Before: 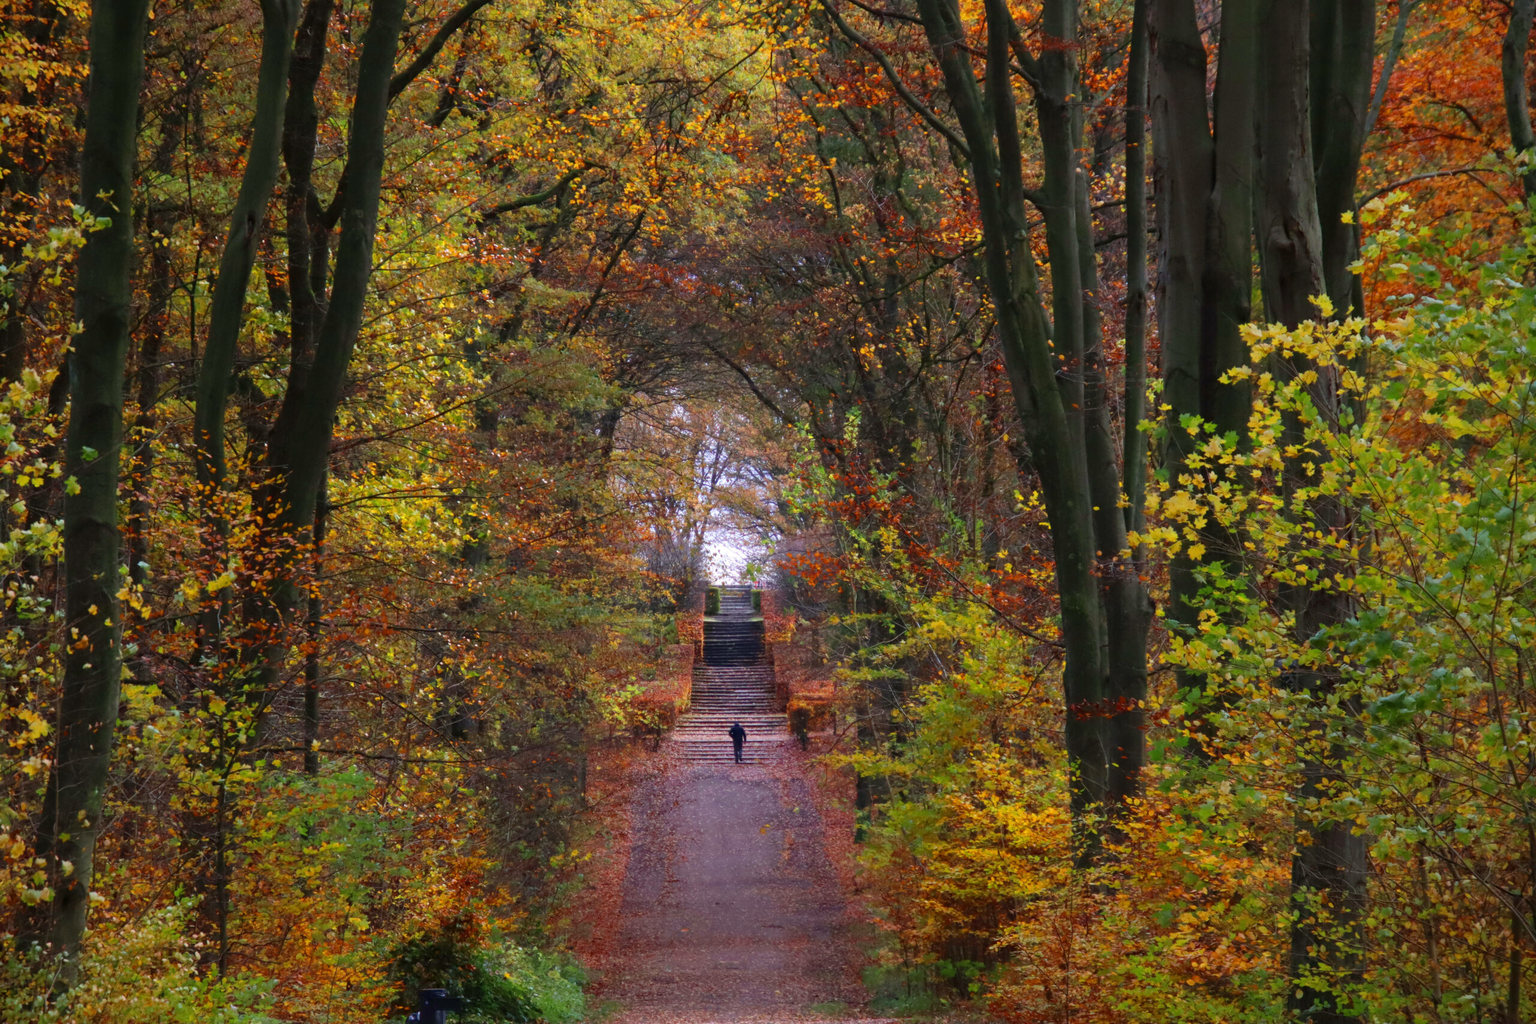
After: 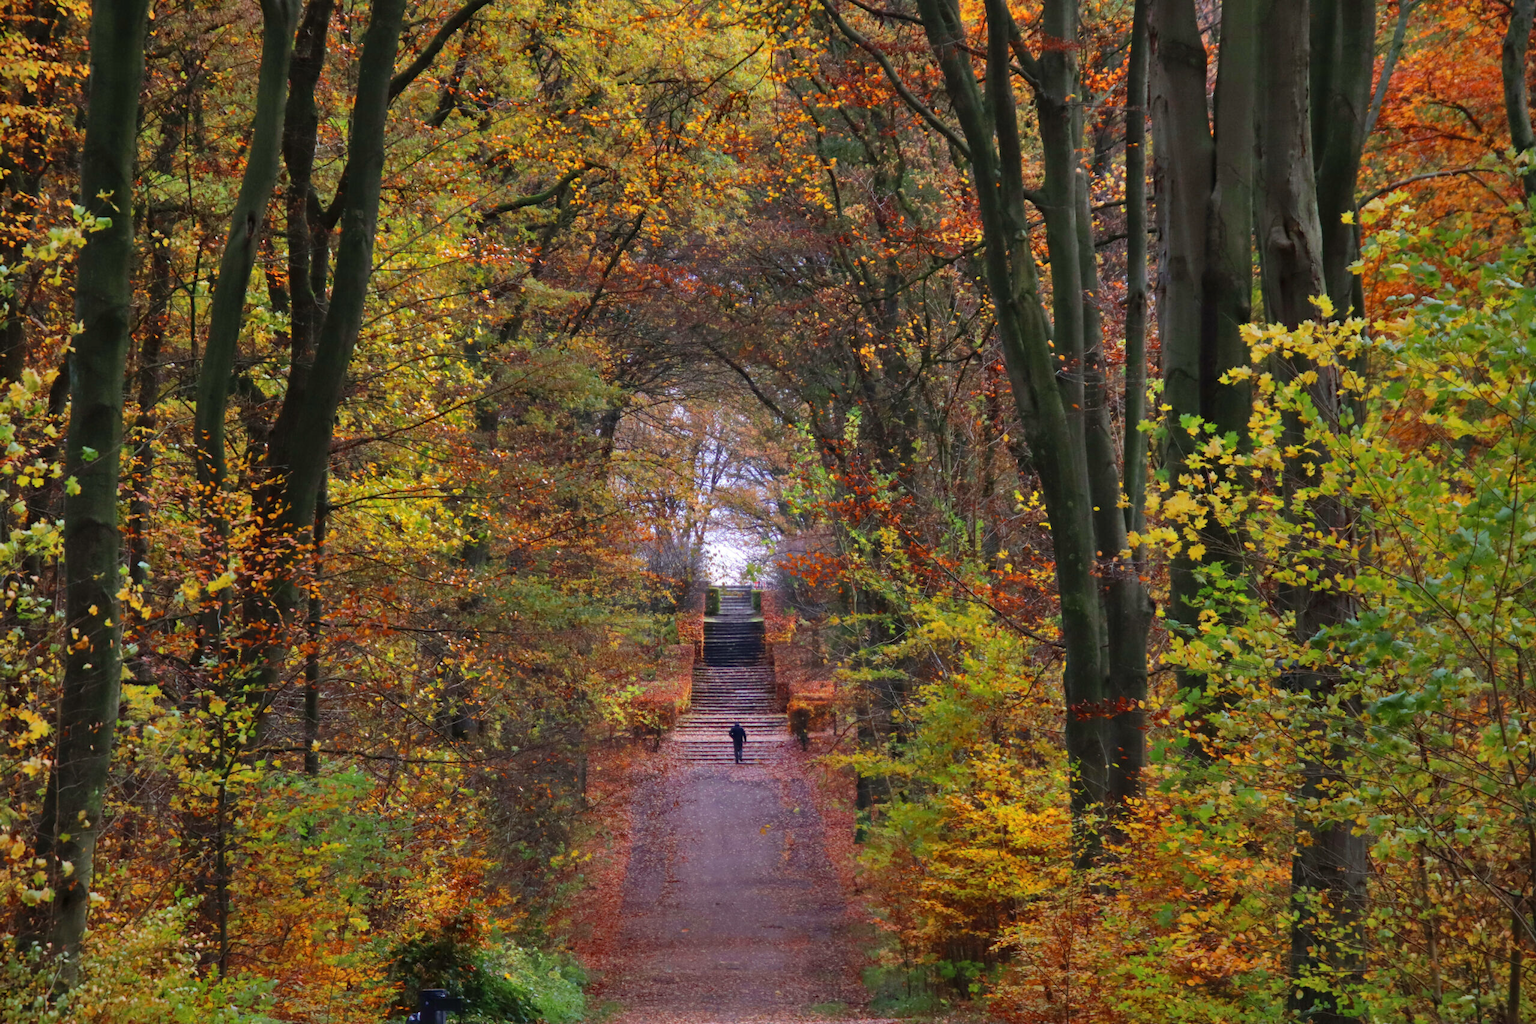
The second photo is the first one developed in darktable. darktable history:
shadows and highlights: radius 107.92, shadows 45.38, highlights -67.28, low approximation 0.01, soften with gaussian
